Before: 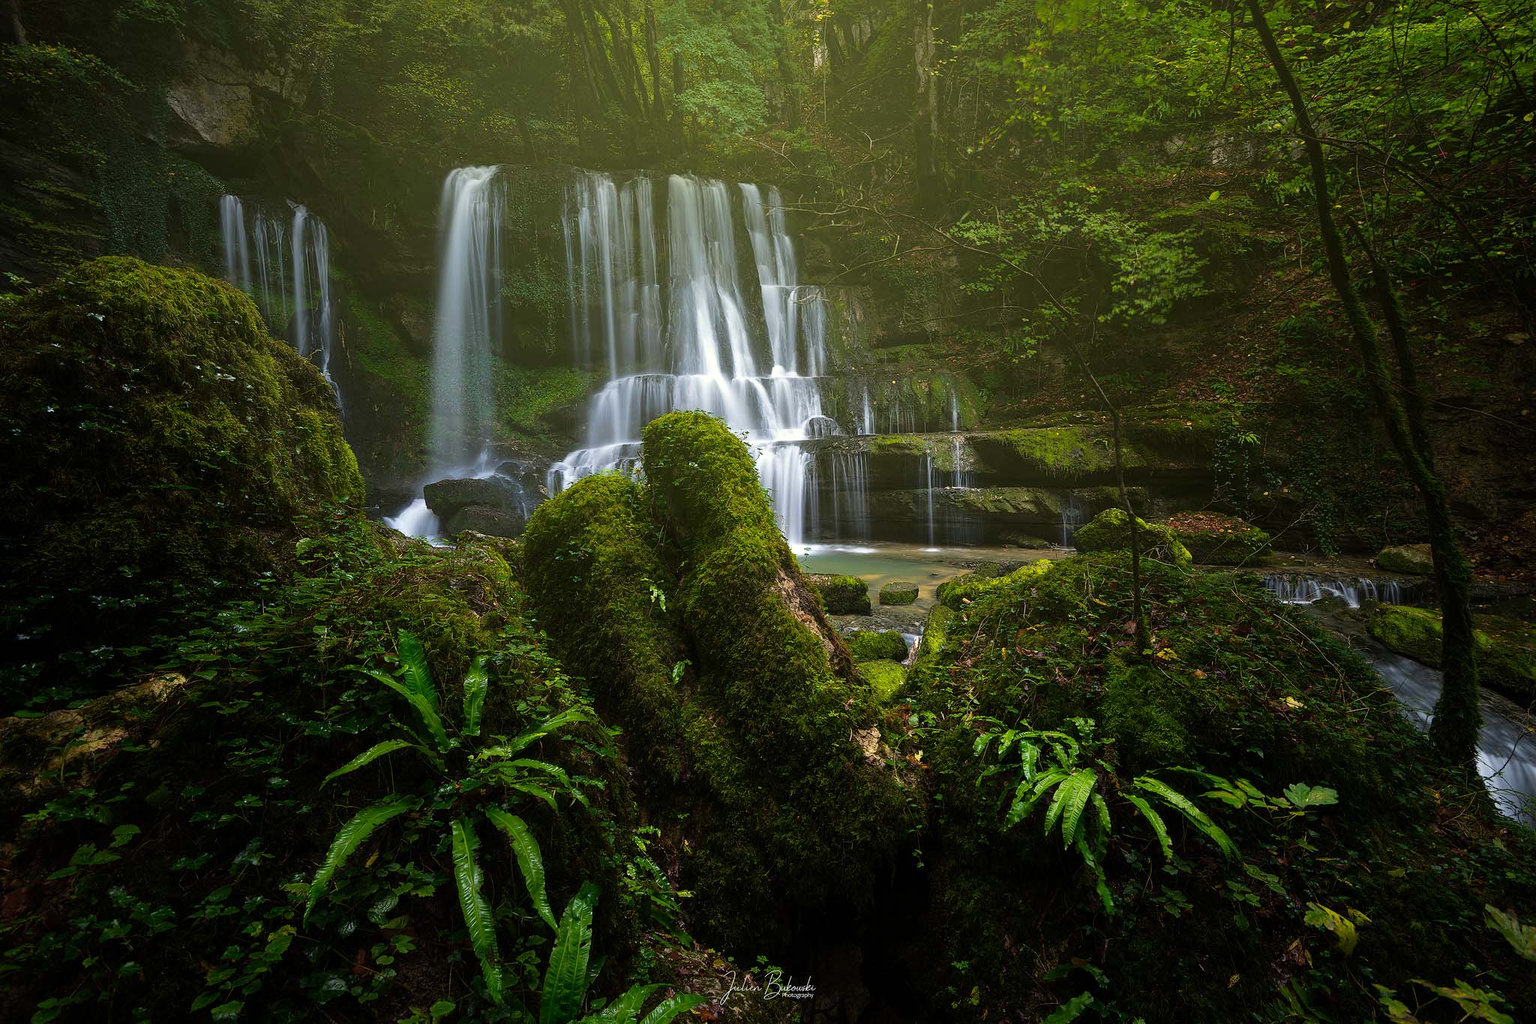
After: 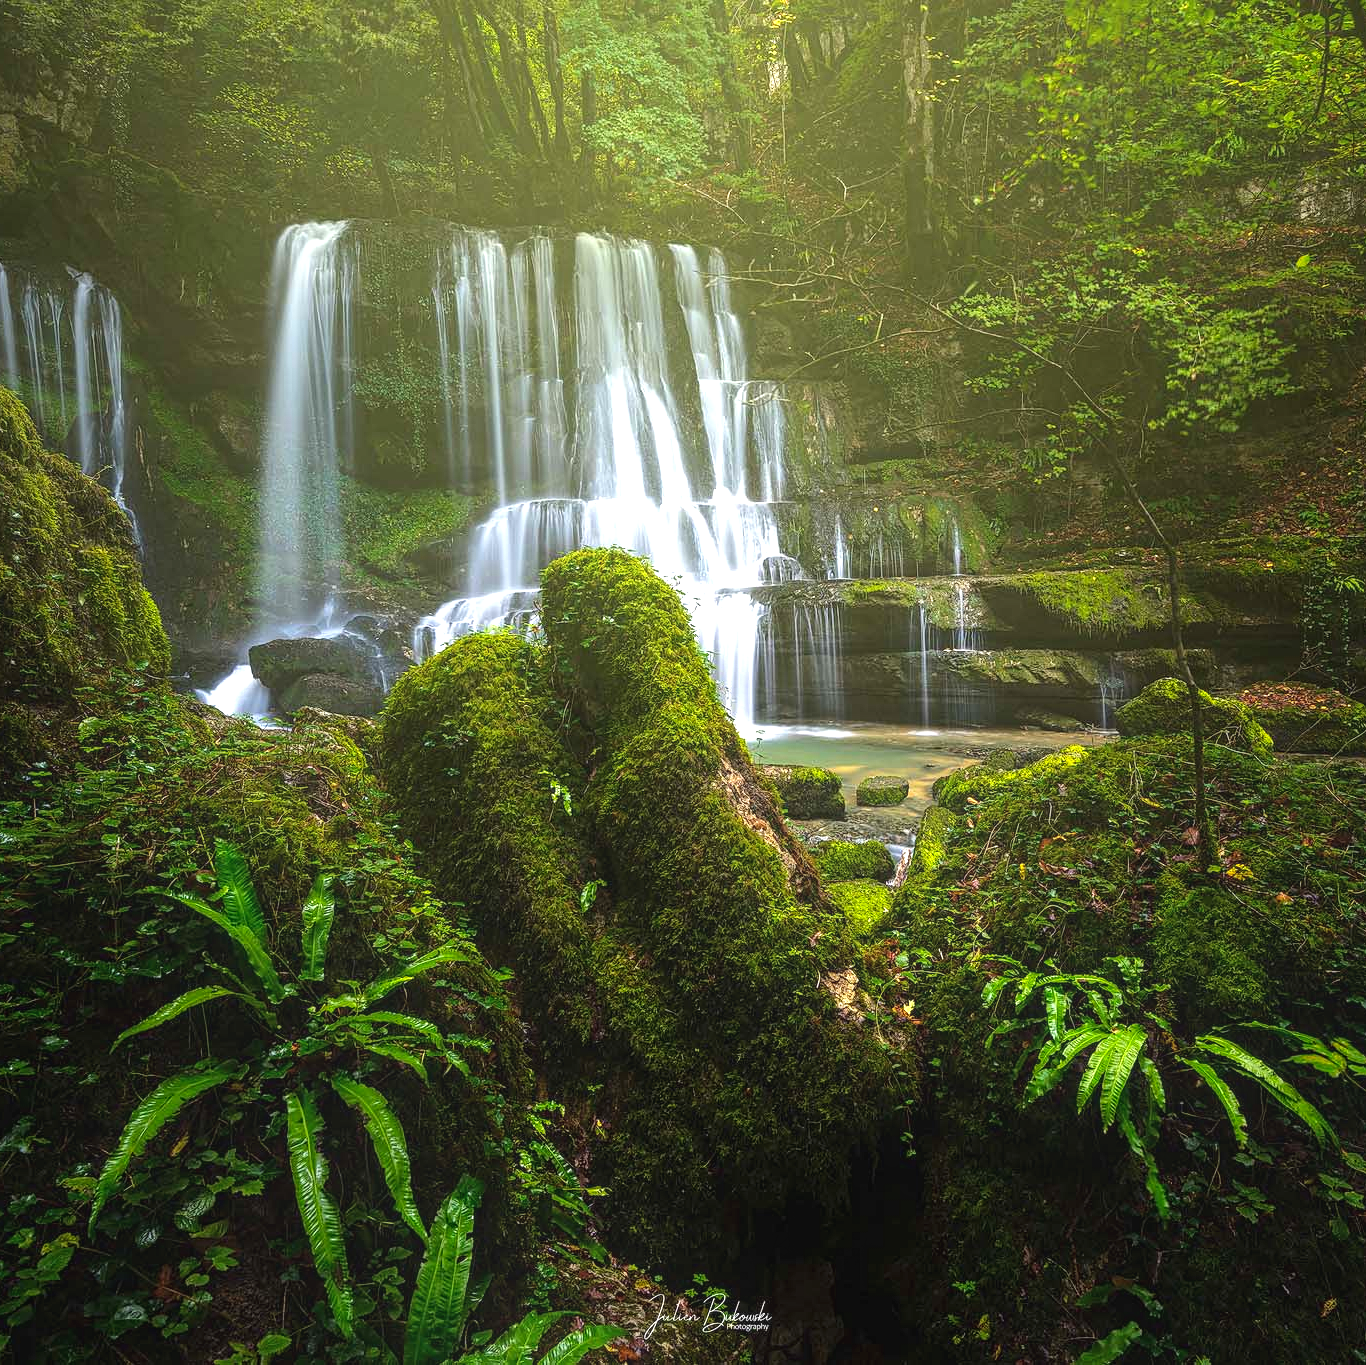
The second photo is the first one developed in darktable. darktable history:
contrast equalizer: y [[0.439, 0.44, 0.442, 0.457, 0.493, 0.498], [0.5 ×6], [0.5 ×6], [0 ×6], [0 ×6]]
crop and rotate: left 15.446%, right 17.836%
exposure: black level correction -0.002, exposure 1.115 EV, compensate highlight preservation false
local contrast: on, module defaults
